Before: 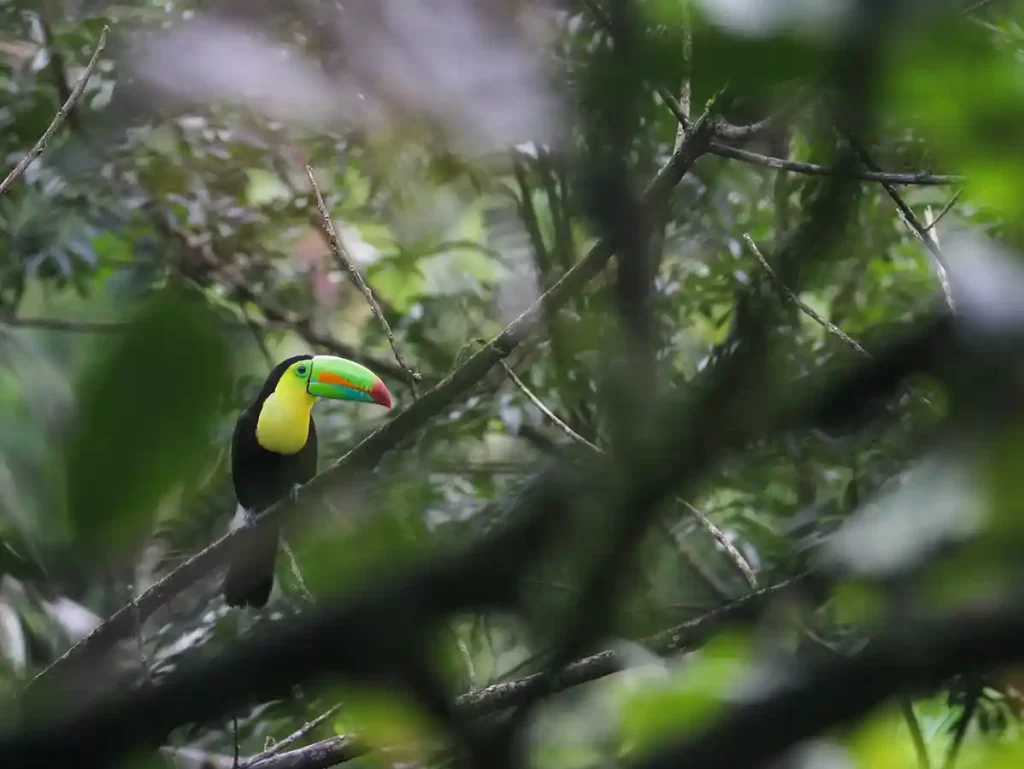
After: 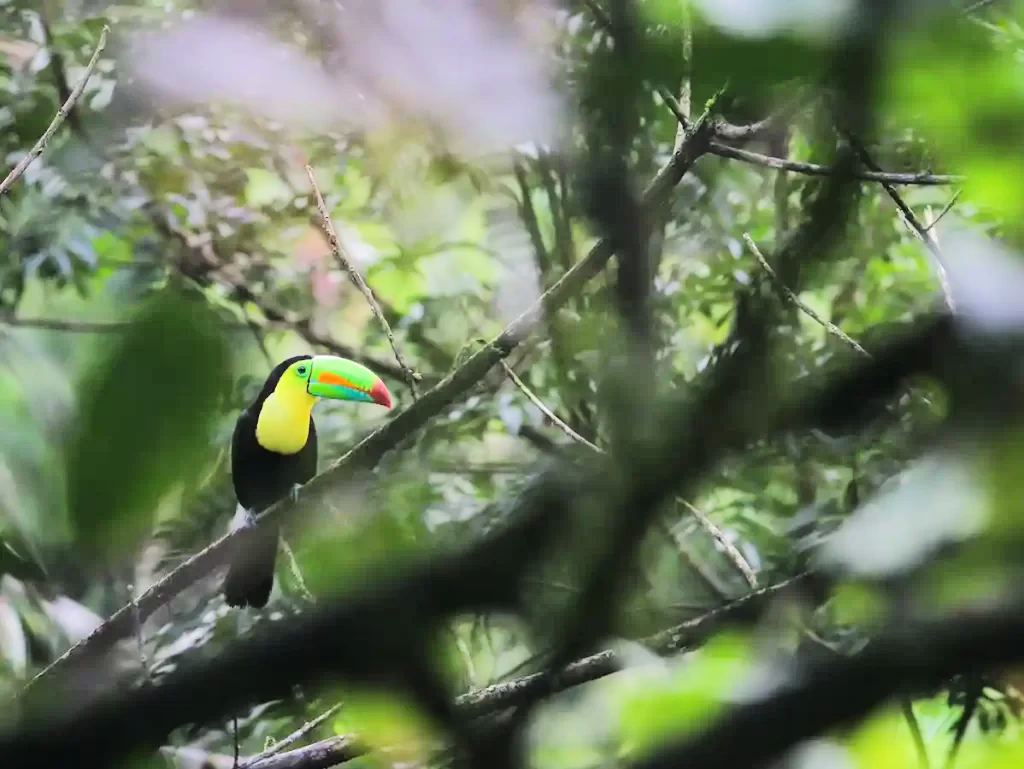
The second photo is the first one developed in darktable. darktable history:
tone equalizer: -7 EV 0.145 EV, -6 EV 0.582 EV, -5 EV 1.12 EV, -4 EV 1.33 EV, -3 EV 1.18 EV, -2 EV 0.6 EV, -1 EV 0.165 EV, edges refinement/feathering 500, mask exposure compensation -1.57 EV, preserve details no
